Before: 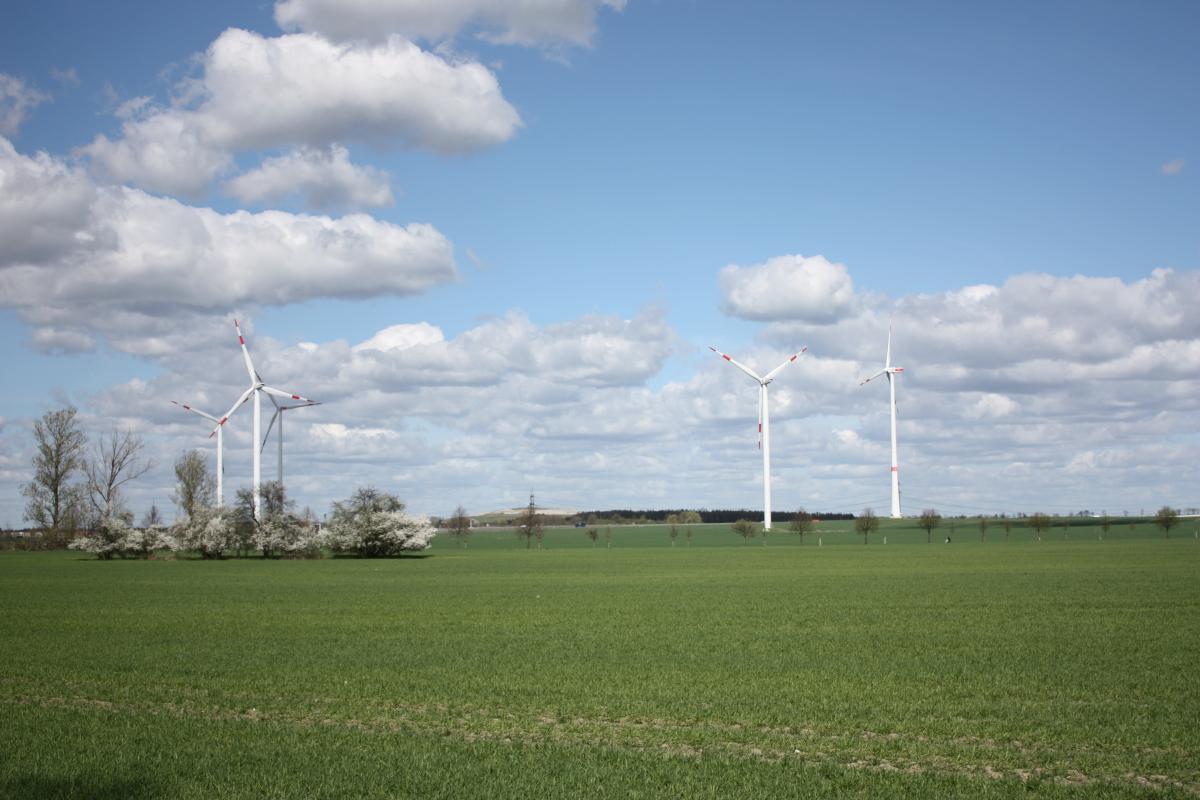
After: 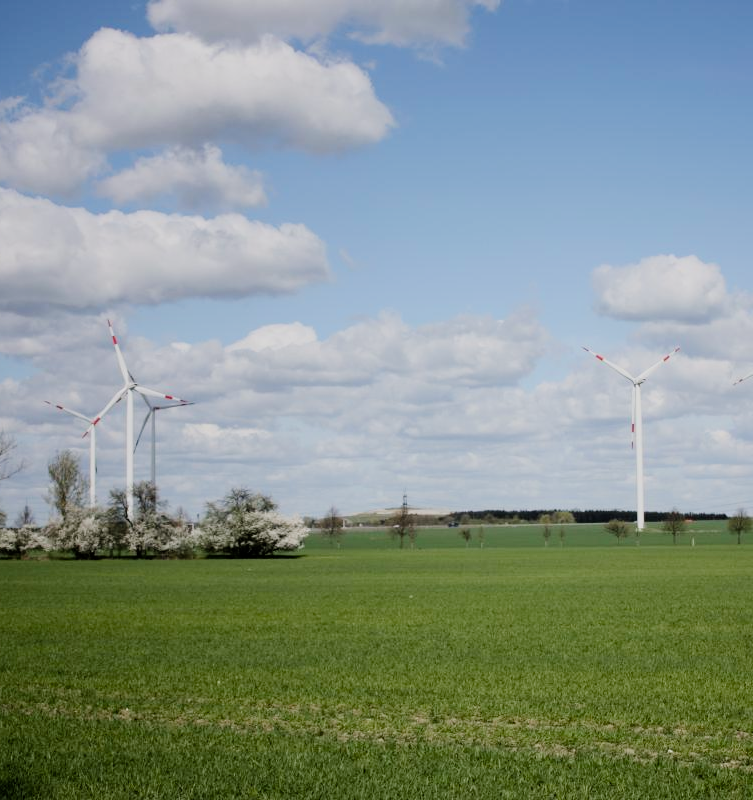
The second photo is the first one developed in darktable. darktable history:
color balance rgb: shadows lift › chroma 1%, shadows lift › hue 113°, highlights gain › chroma 0.2%, highlights gain › hue 333°, perceptual saturation grading › global saturation 20%, perceptual saturation grading › highlights -25%, perceptual saturation grading › shadows 25%, contrast -10%
filmic rgb: black relative exposure -5 EV, hardness 2.88, contrast 1.3, highlights saturation mix -30%
crop: left 10.644%, right 26.528%
